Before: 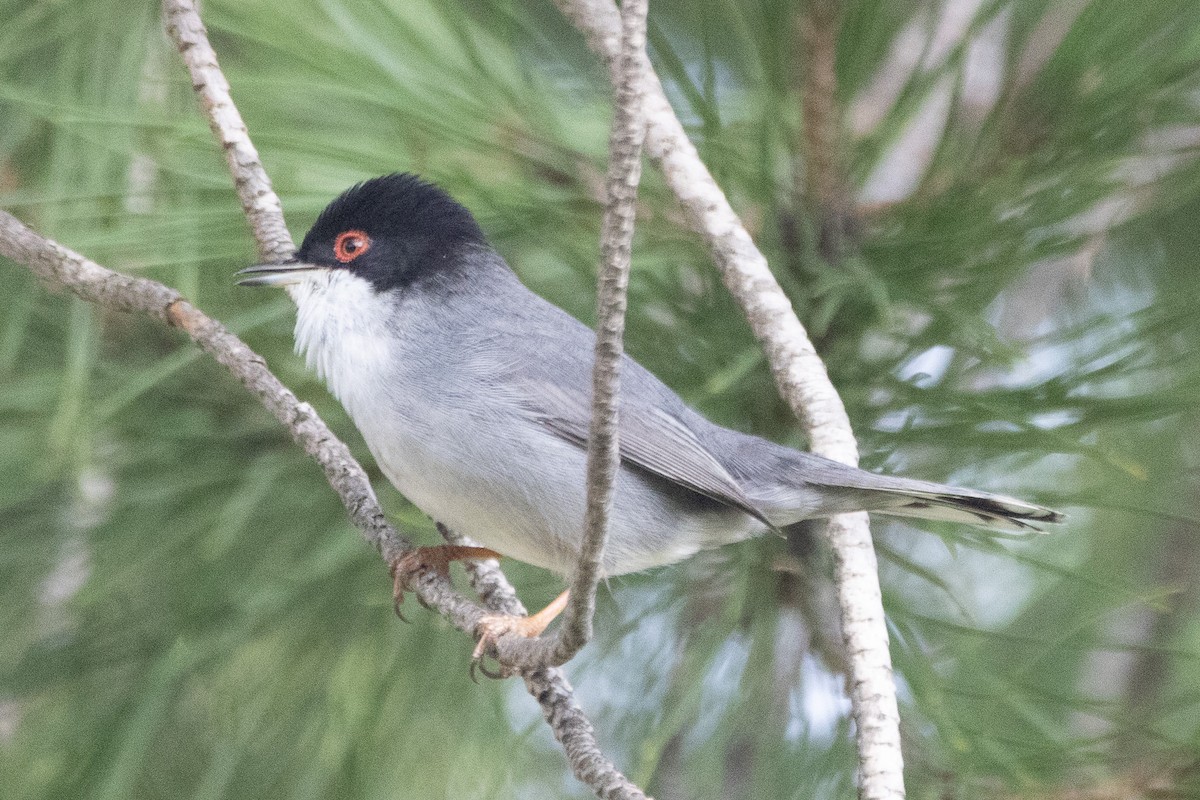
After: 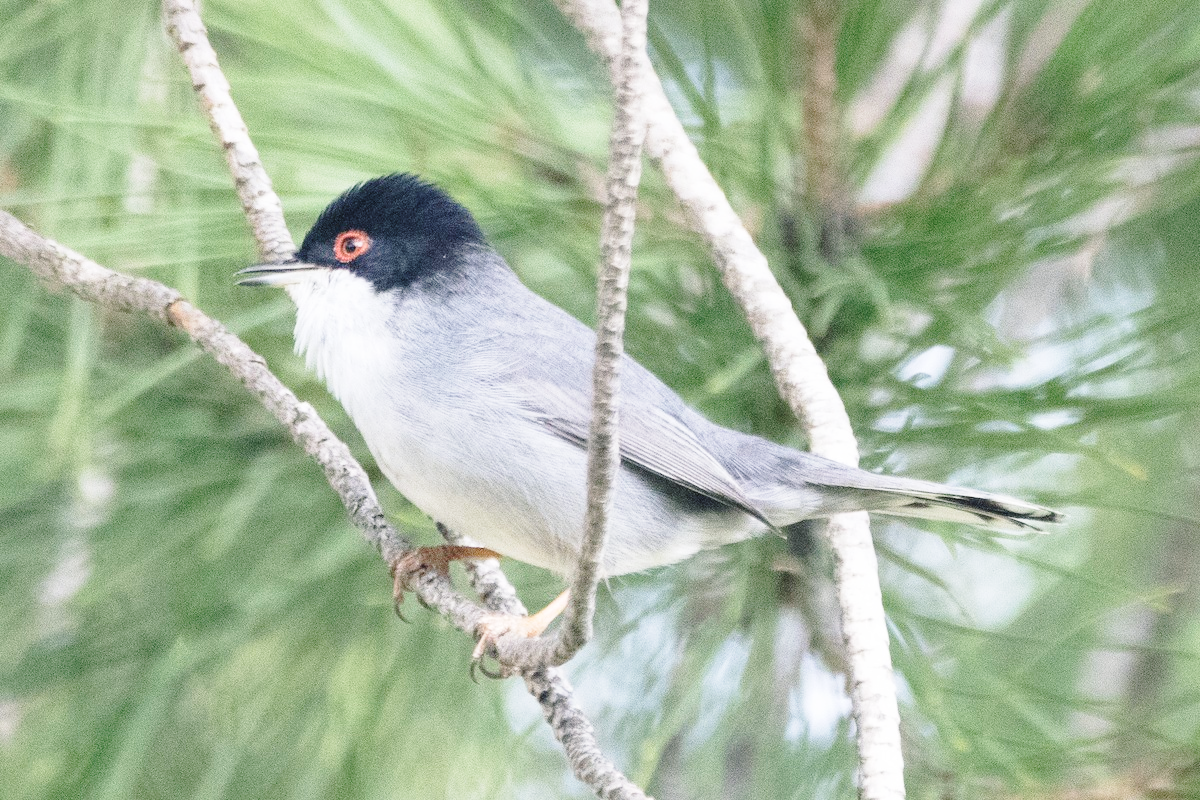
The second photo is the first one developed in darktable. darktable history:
color balance rgb: shadows lift › luminance -7.835%, shadows lift › chroma 2.412%, shadows lift › hue 199.13°, linear chroma grading › global chroma 1.602%, linear chroma grading › mid-tones -0.717%, perceptual saturation grading › global saturation 0.076%
base curve: curves: ch0 [(0, 0) (0.028, 0.03) (0.121, 0.232) (0.46, 0.748) (0.859, 0.968) (1, 1)], preserve colors none
